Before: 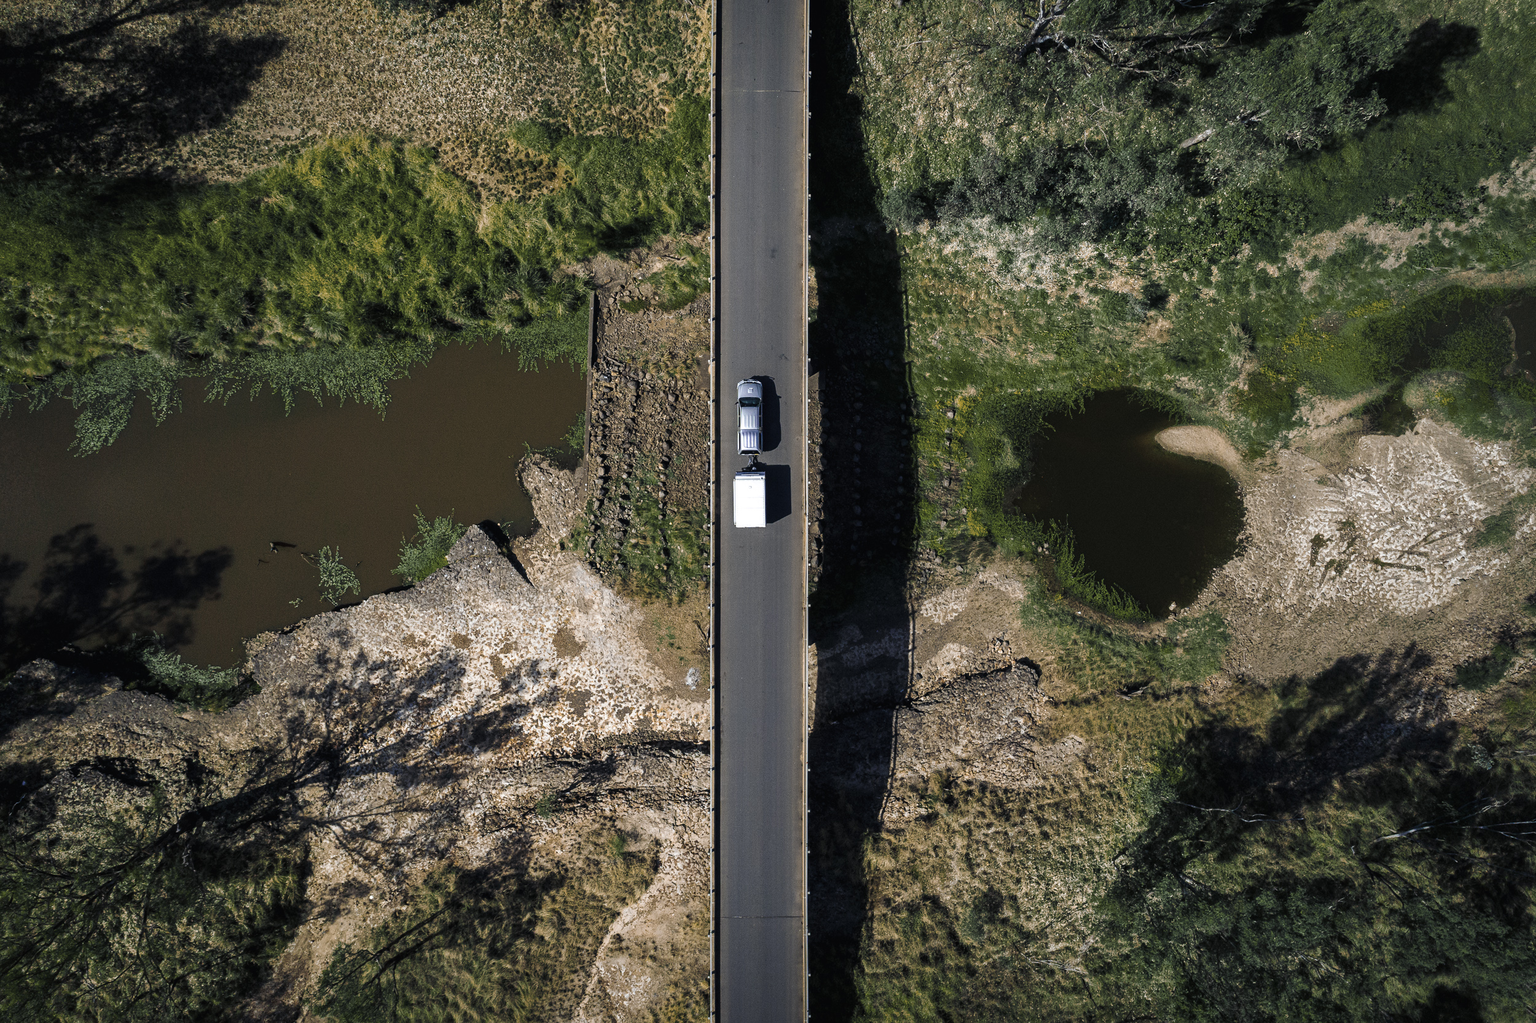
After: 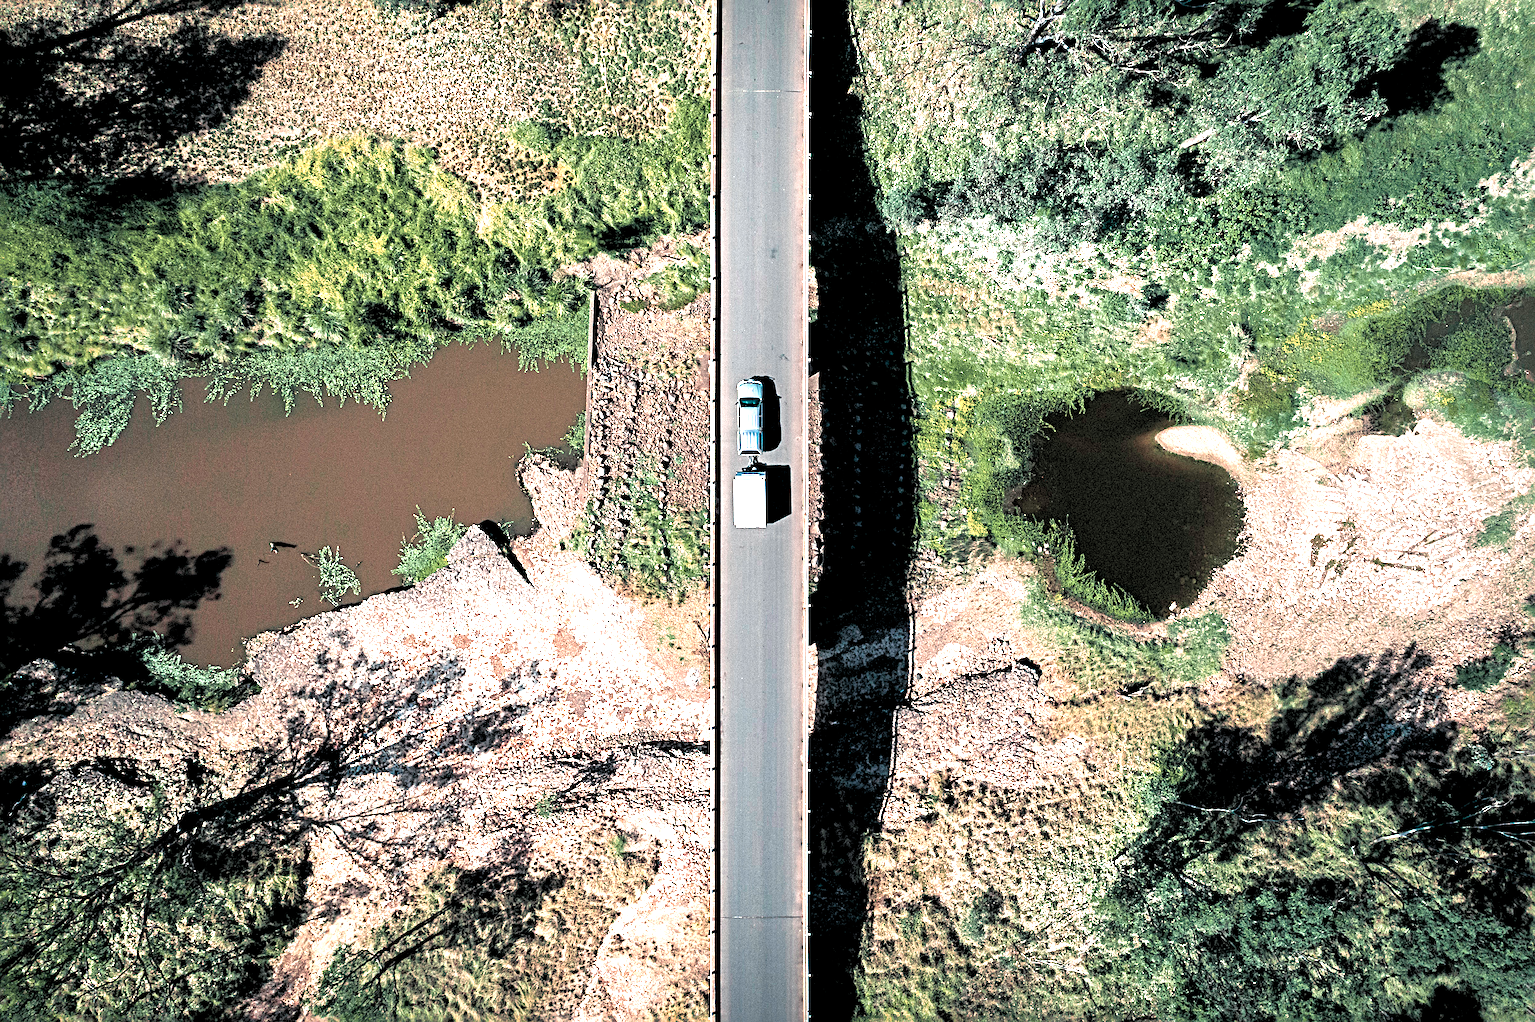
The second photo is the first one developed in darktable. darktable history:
rgb levels: levels [[0.029, 0.461, 0.922], [0, 0.5, 1], [0, 0.5, 1]]
sharpen: radius 4.883
exposure: black level correction 0, exposure 1.5 EV, compensate exposure bias true, compensate highlight preservation false
color contrast: blue-yellow contrast 0.7
